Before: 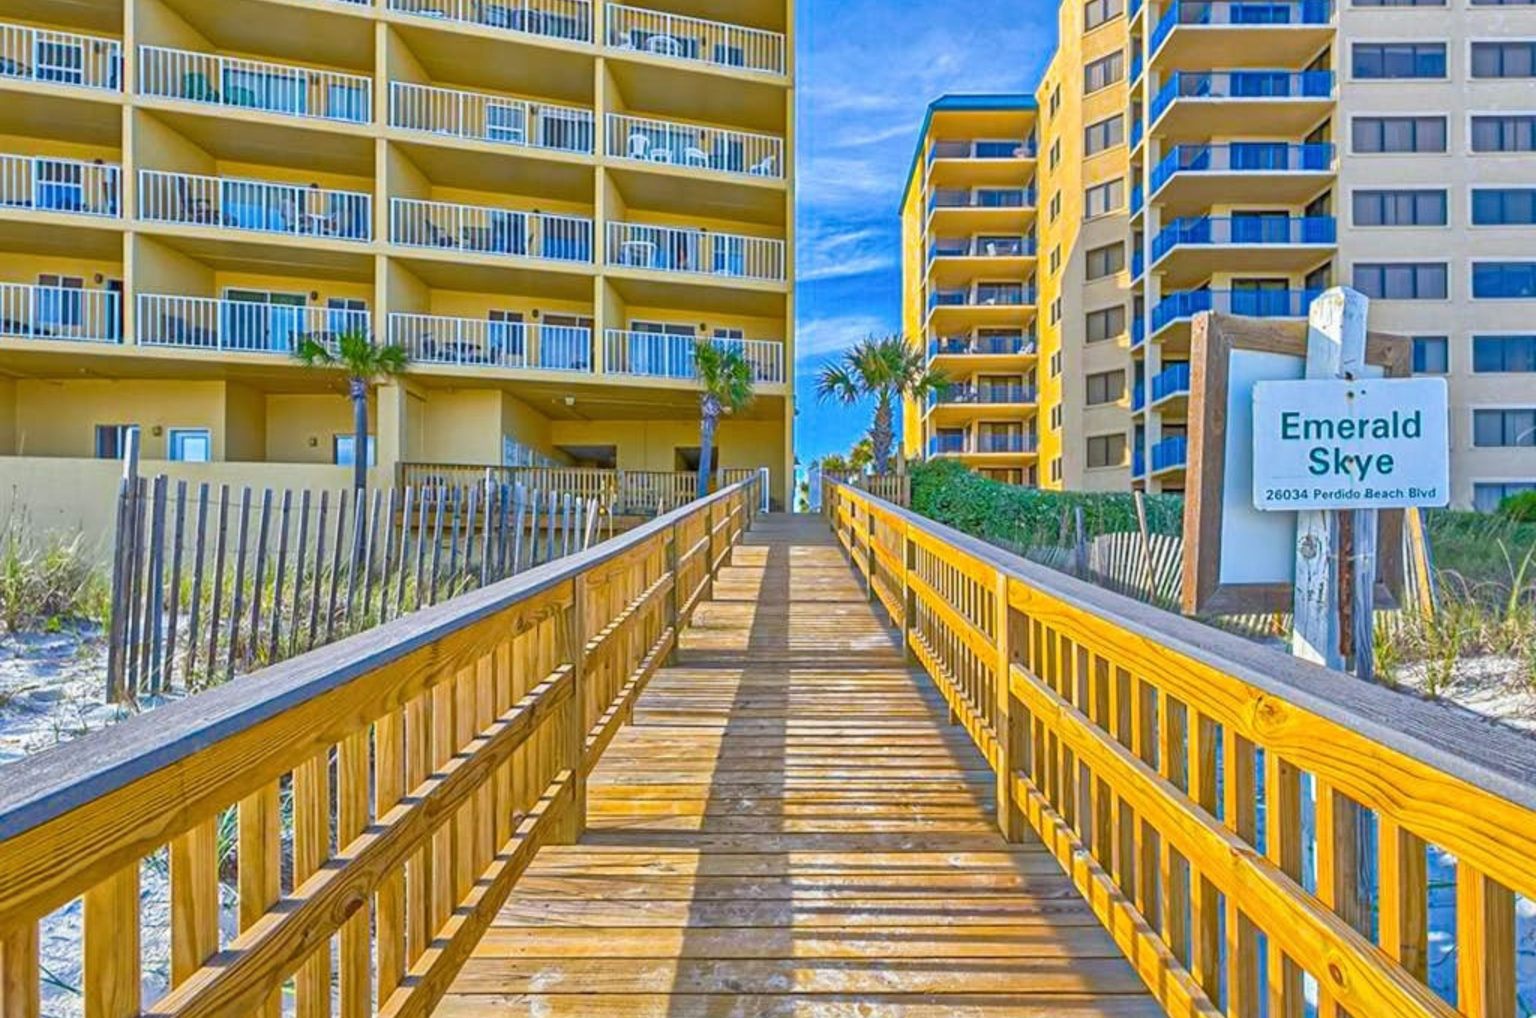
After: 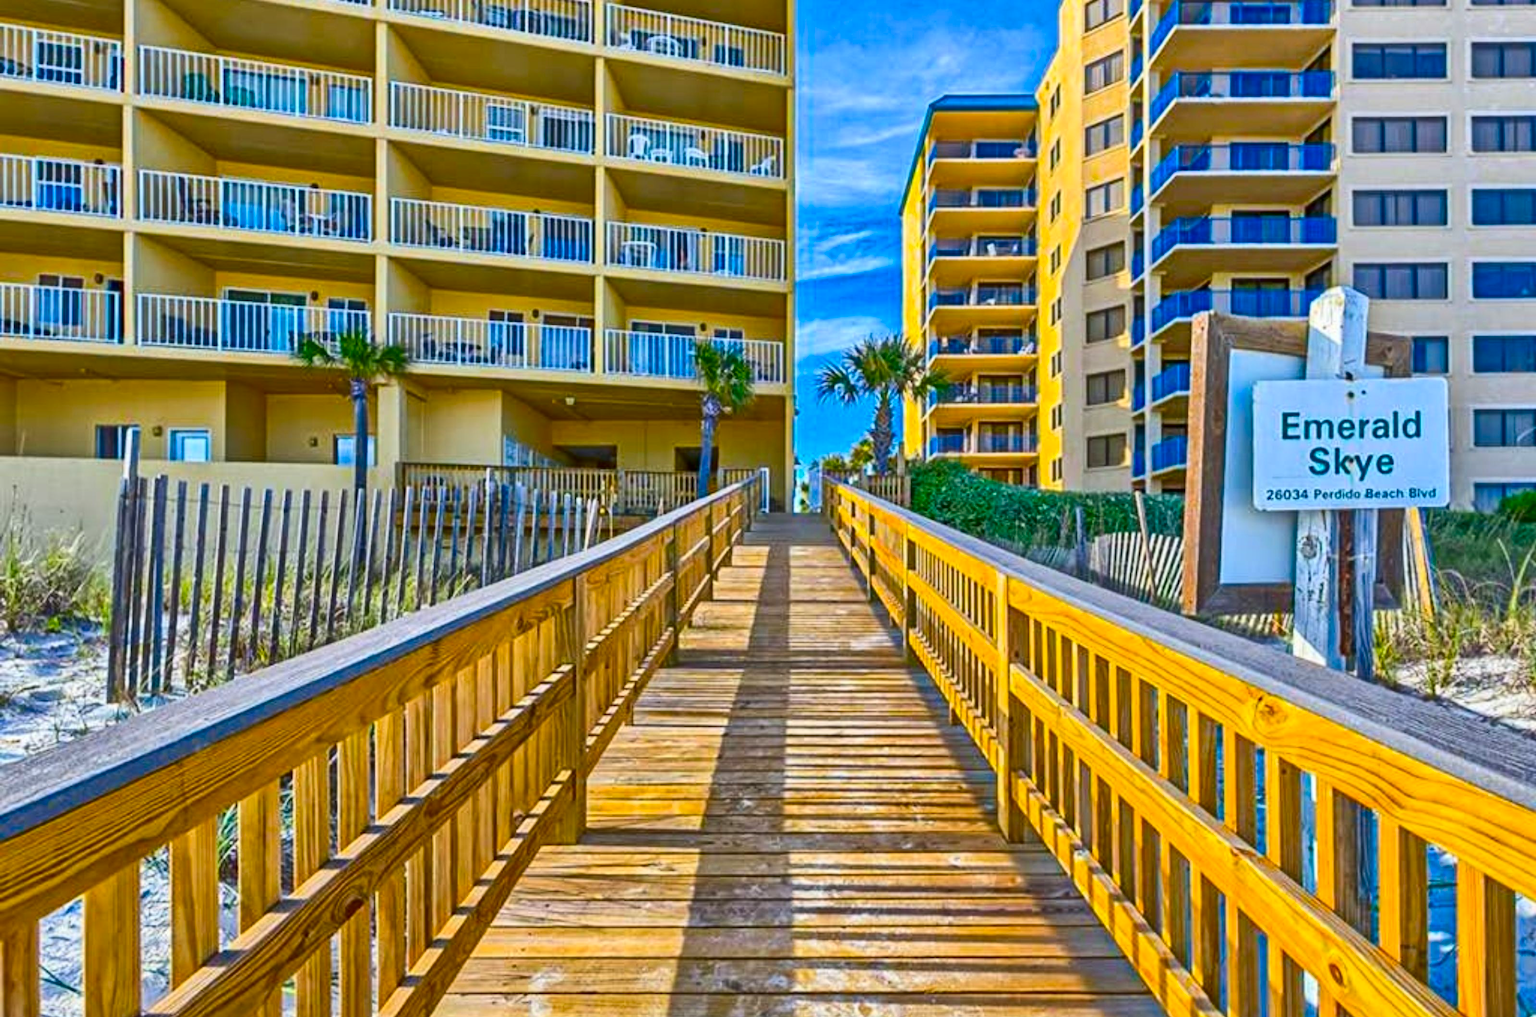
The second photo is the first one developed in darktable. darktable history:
contrast brightness saturation: contrast 0.192, brightness -0.111, saturation 0.211
